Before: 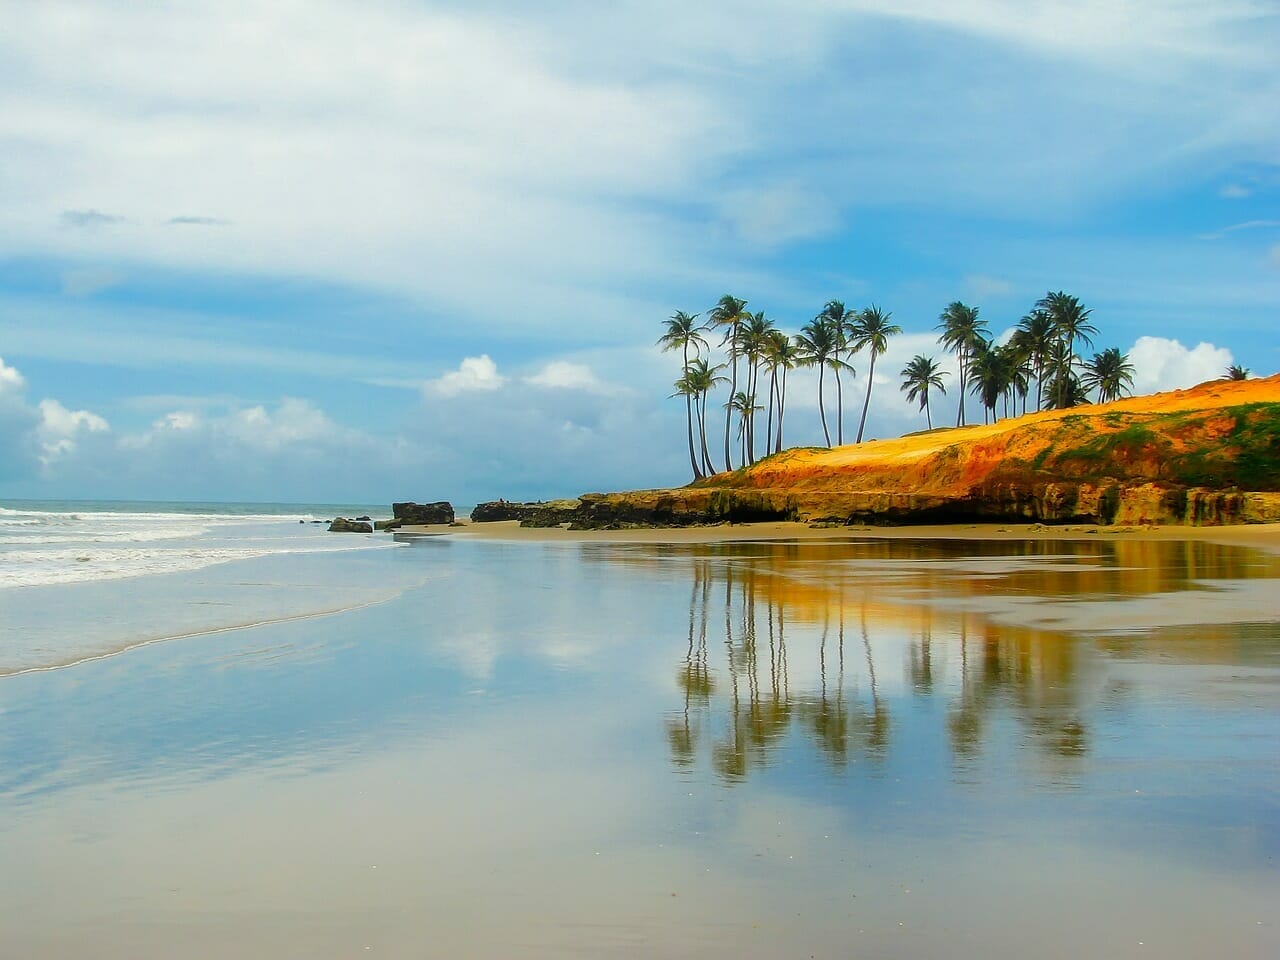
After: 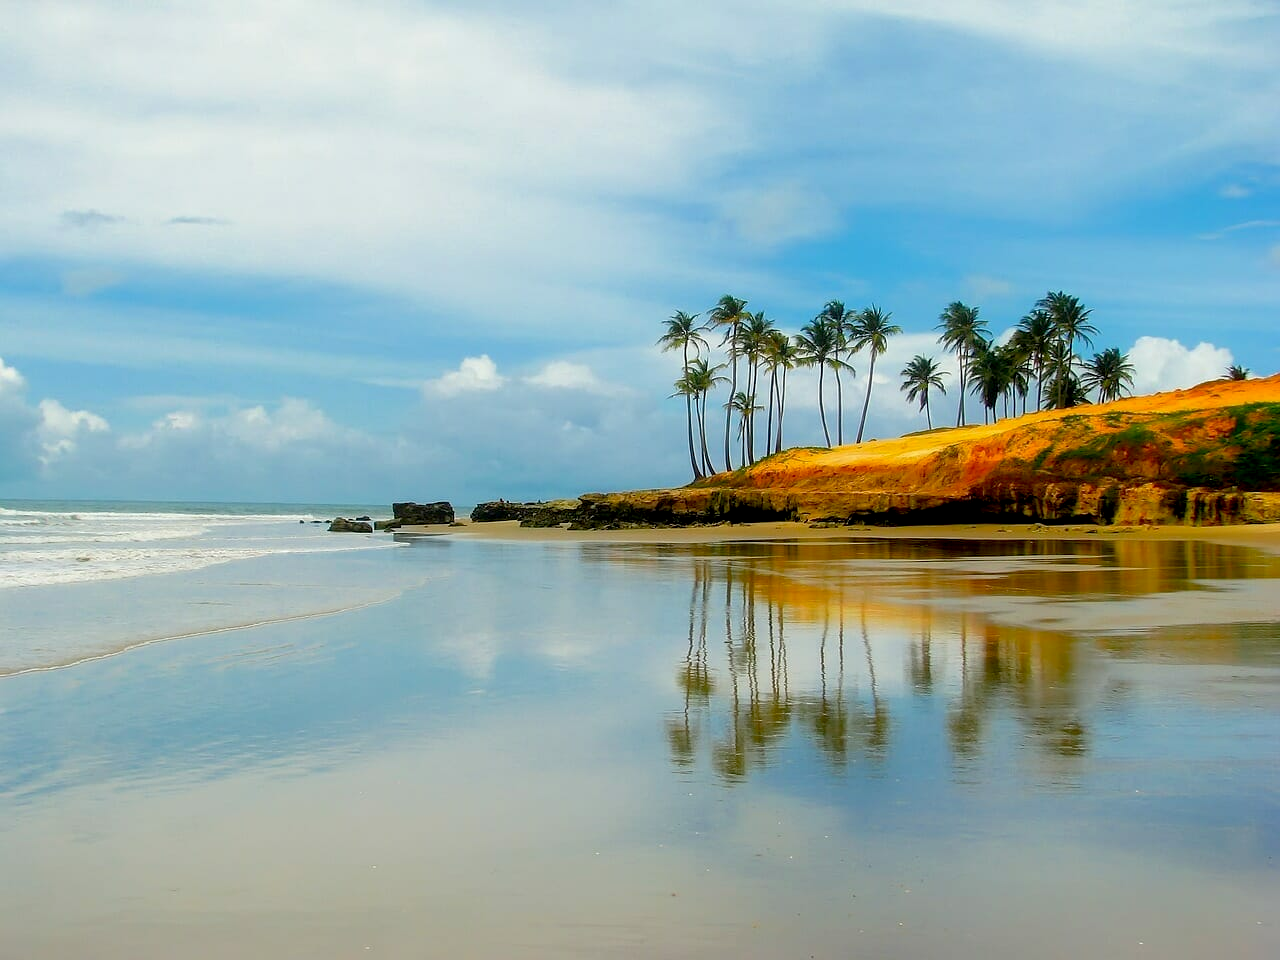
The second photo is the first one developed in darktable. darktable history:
exposure: black level correction 0.01, compensate exposure bias true, compensate highlight preservation false
